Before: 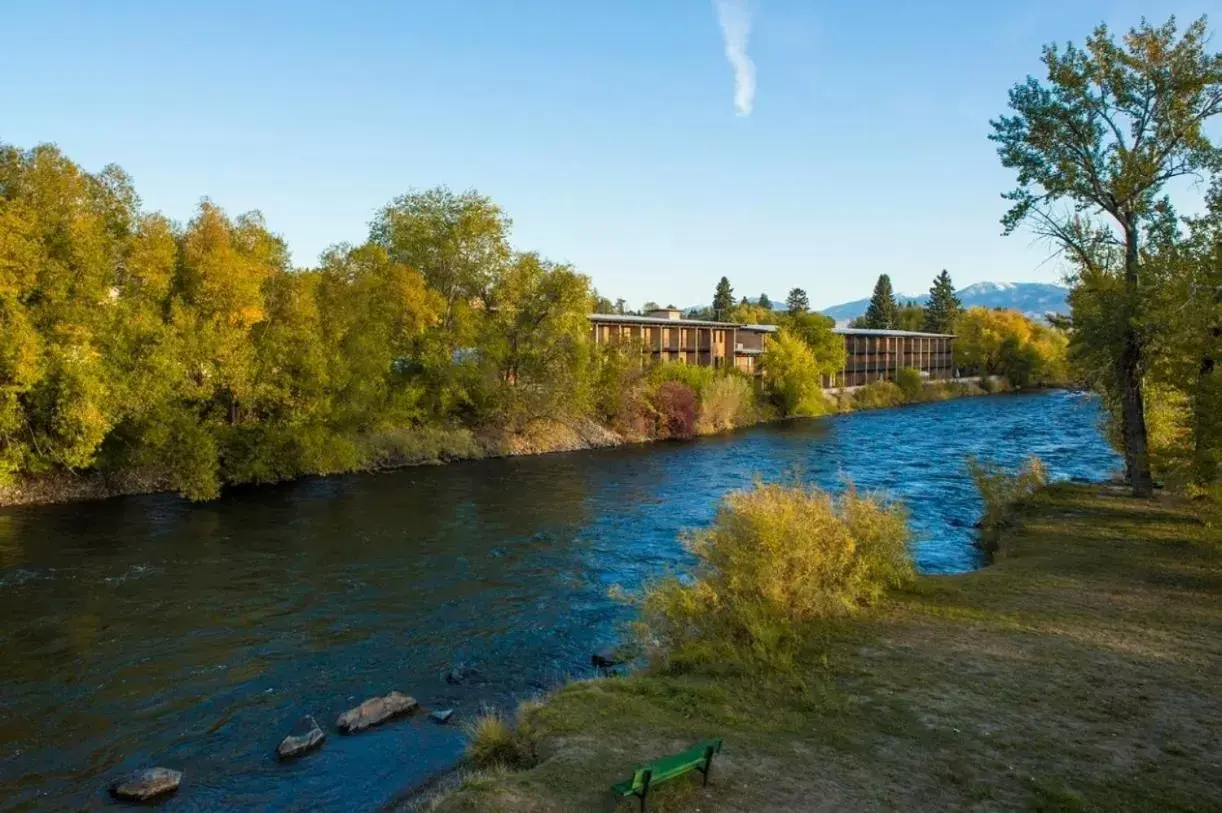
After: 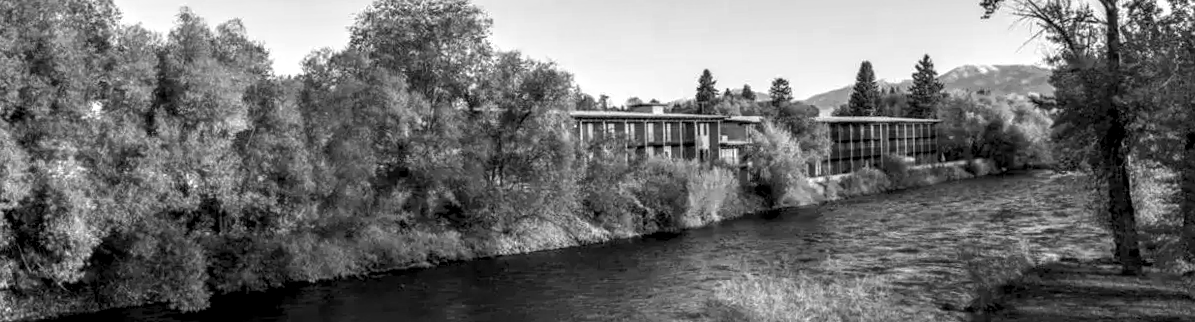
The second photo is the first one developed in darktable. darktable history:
rotate and perspective: rotation -2°, crop left 0.022, crop right 0.978, crop top 0.049, crop bottom 0.951
crop and rotate: top 23.84%, bottom 34.294%
monochrome: a 32, b 64, size 2.3
local contrast: highlights 60%, shadows 60%, detail 160%
